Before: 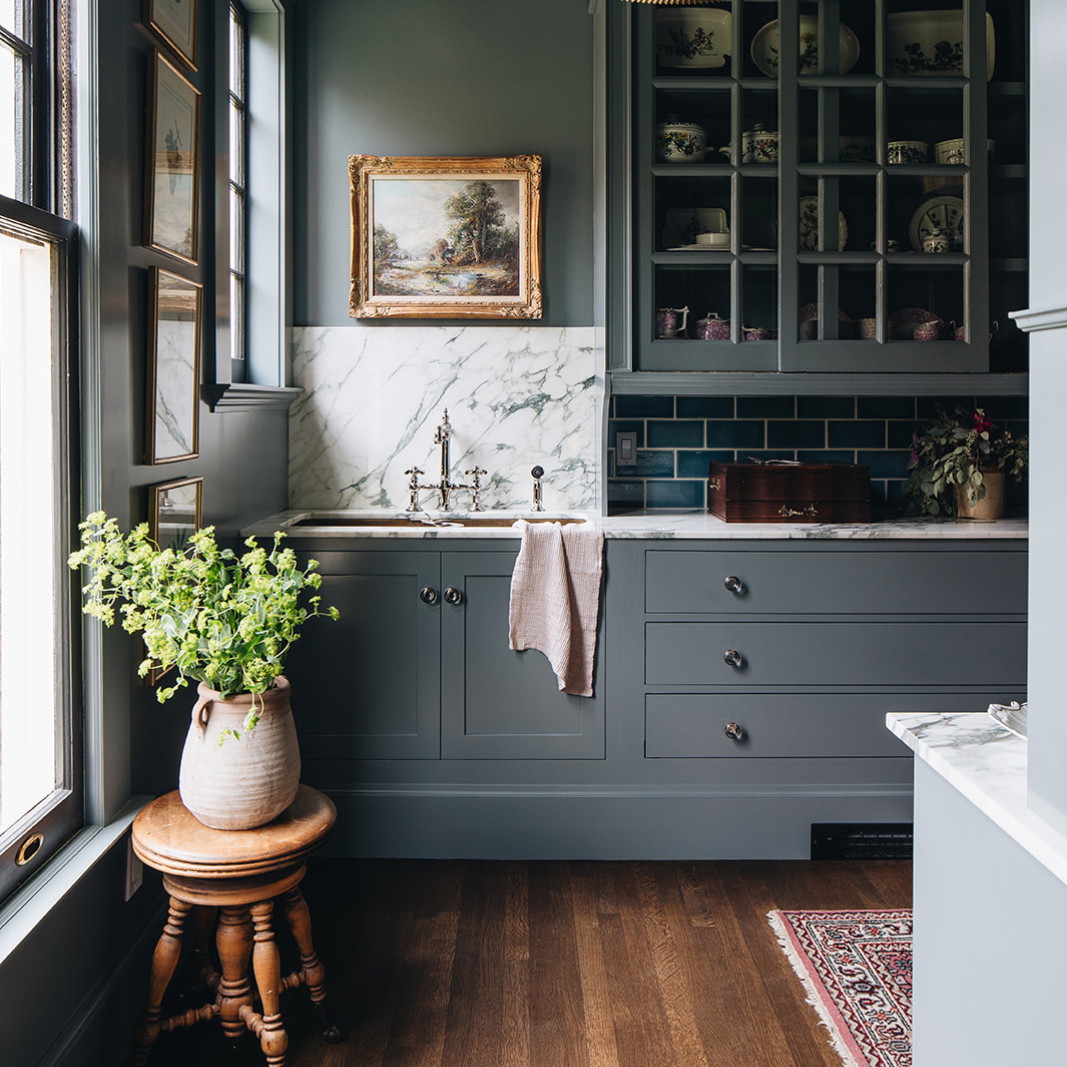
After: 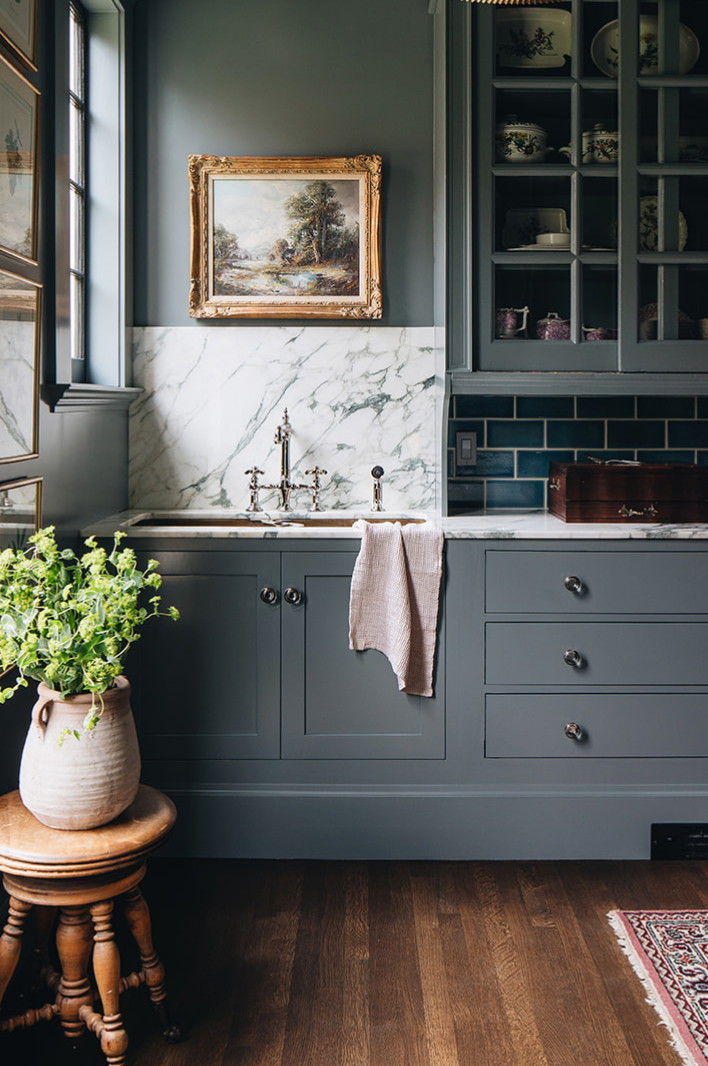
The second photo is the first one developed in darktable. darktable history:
crop and rotate: left 15.049%, right 18.506%
